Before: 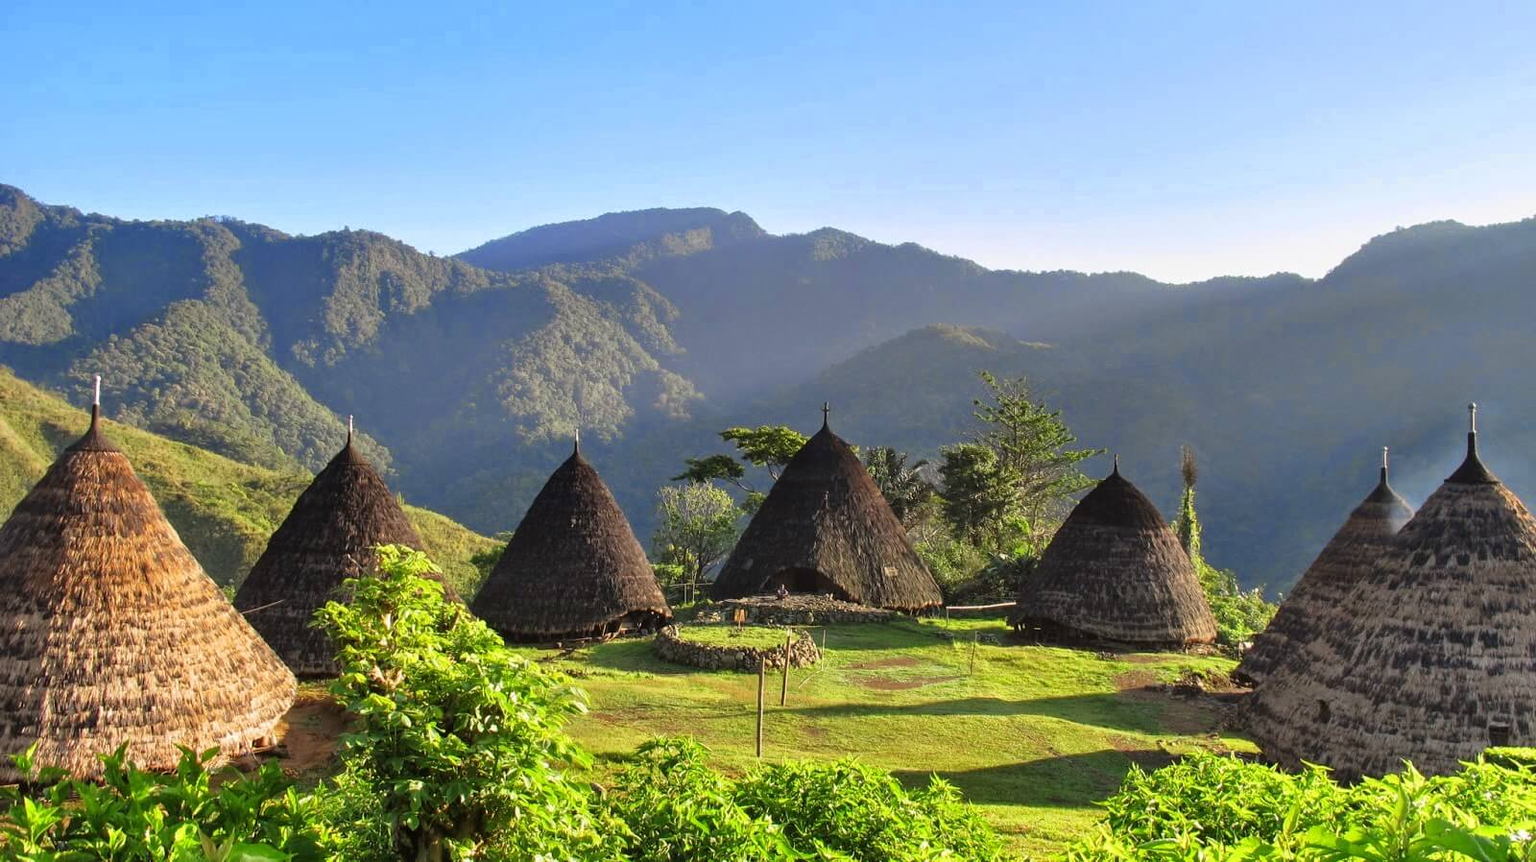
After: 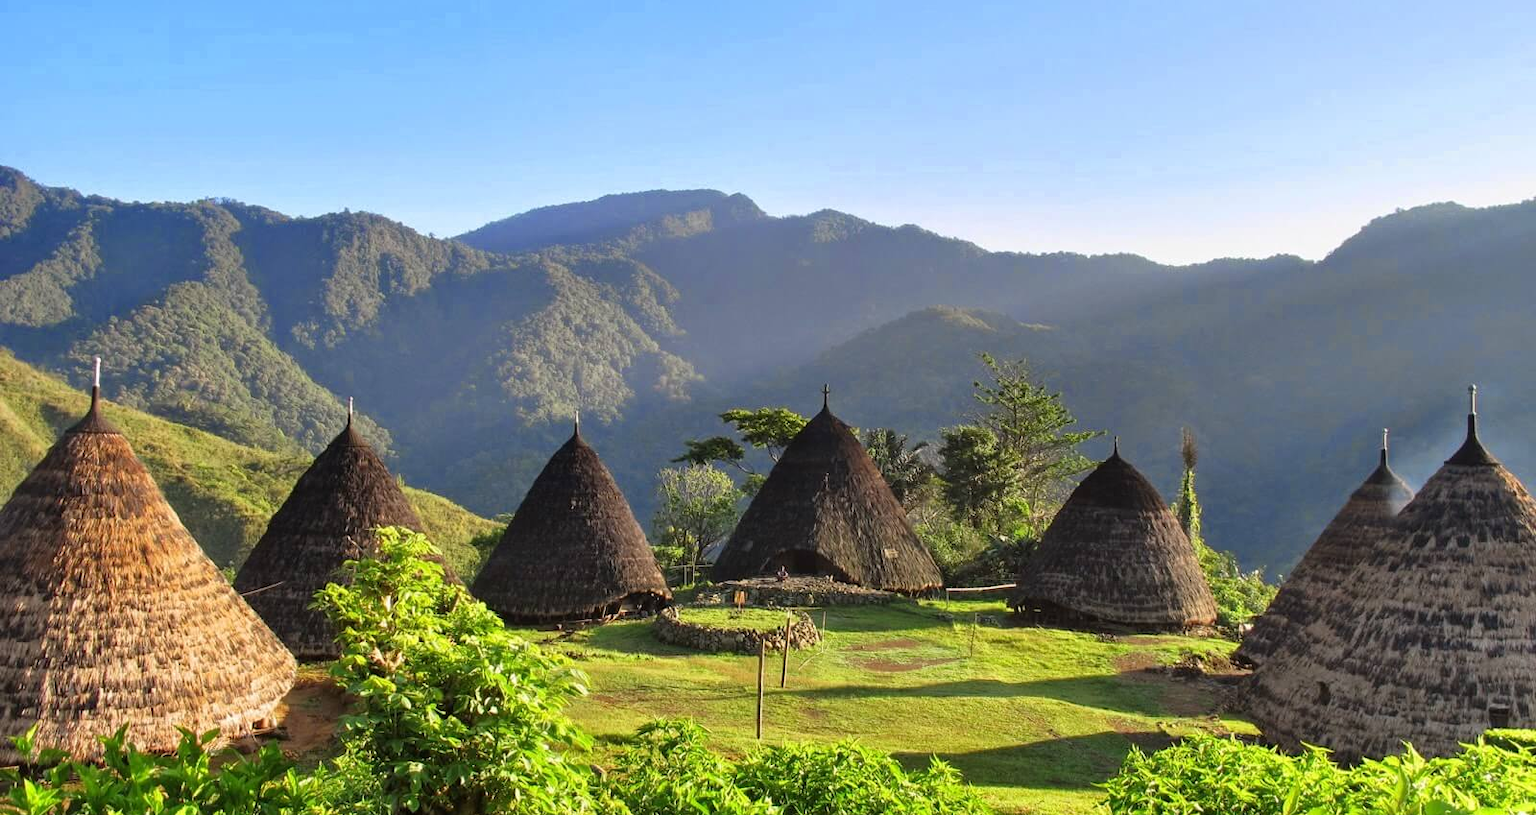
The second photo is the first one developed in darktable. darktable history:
crop and rotate: top 2.19%, bottom 3.26%
